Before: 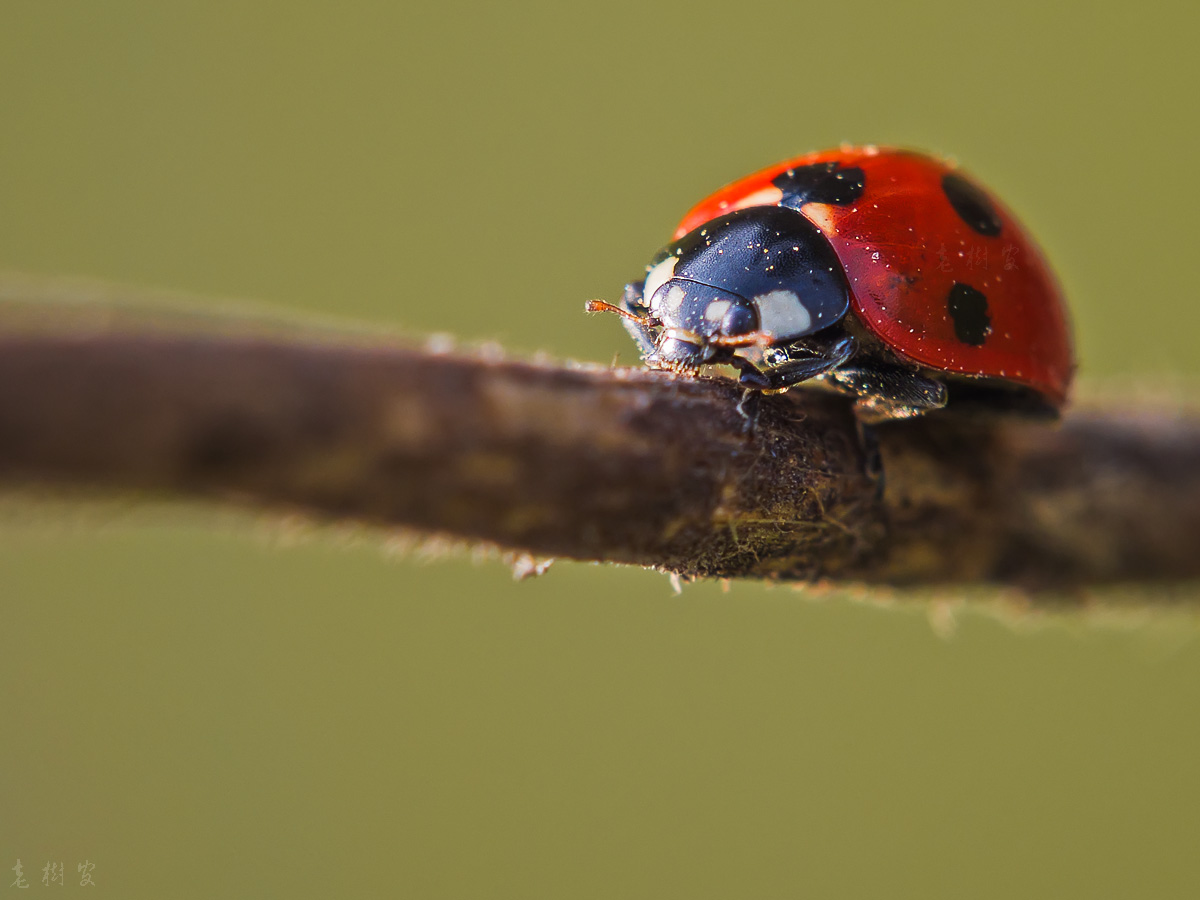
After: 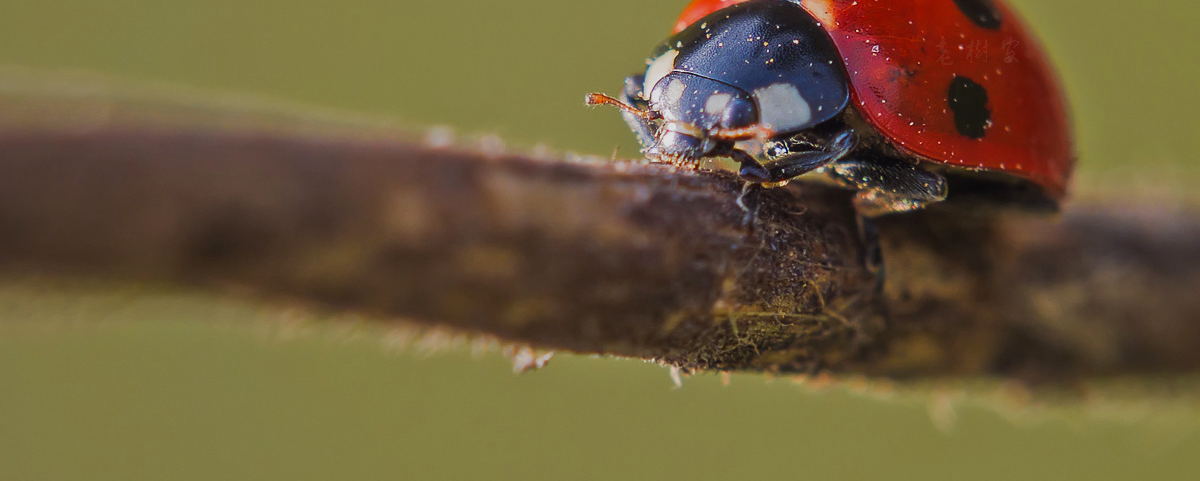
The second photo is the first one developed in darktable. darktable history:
crop and rotate: top 23.043%, bottom 23.437%
tone equalizer: -8 EV 0.25 EV, -7 EV 0.417 EV, -6 EV 0.417 EV, -5 EV 0.25 EV, -3 EV -0.25 EV, -2 EV -0.417 EV, -1 EV -0.417 EV, +0 EV -0.25 EV, edges refinement/feathering 500, mask exposure compensation -1.57 EV, preserve details guided filter
